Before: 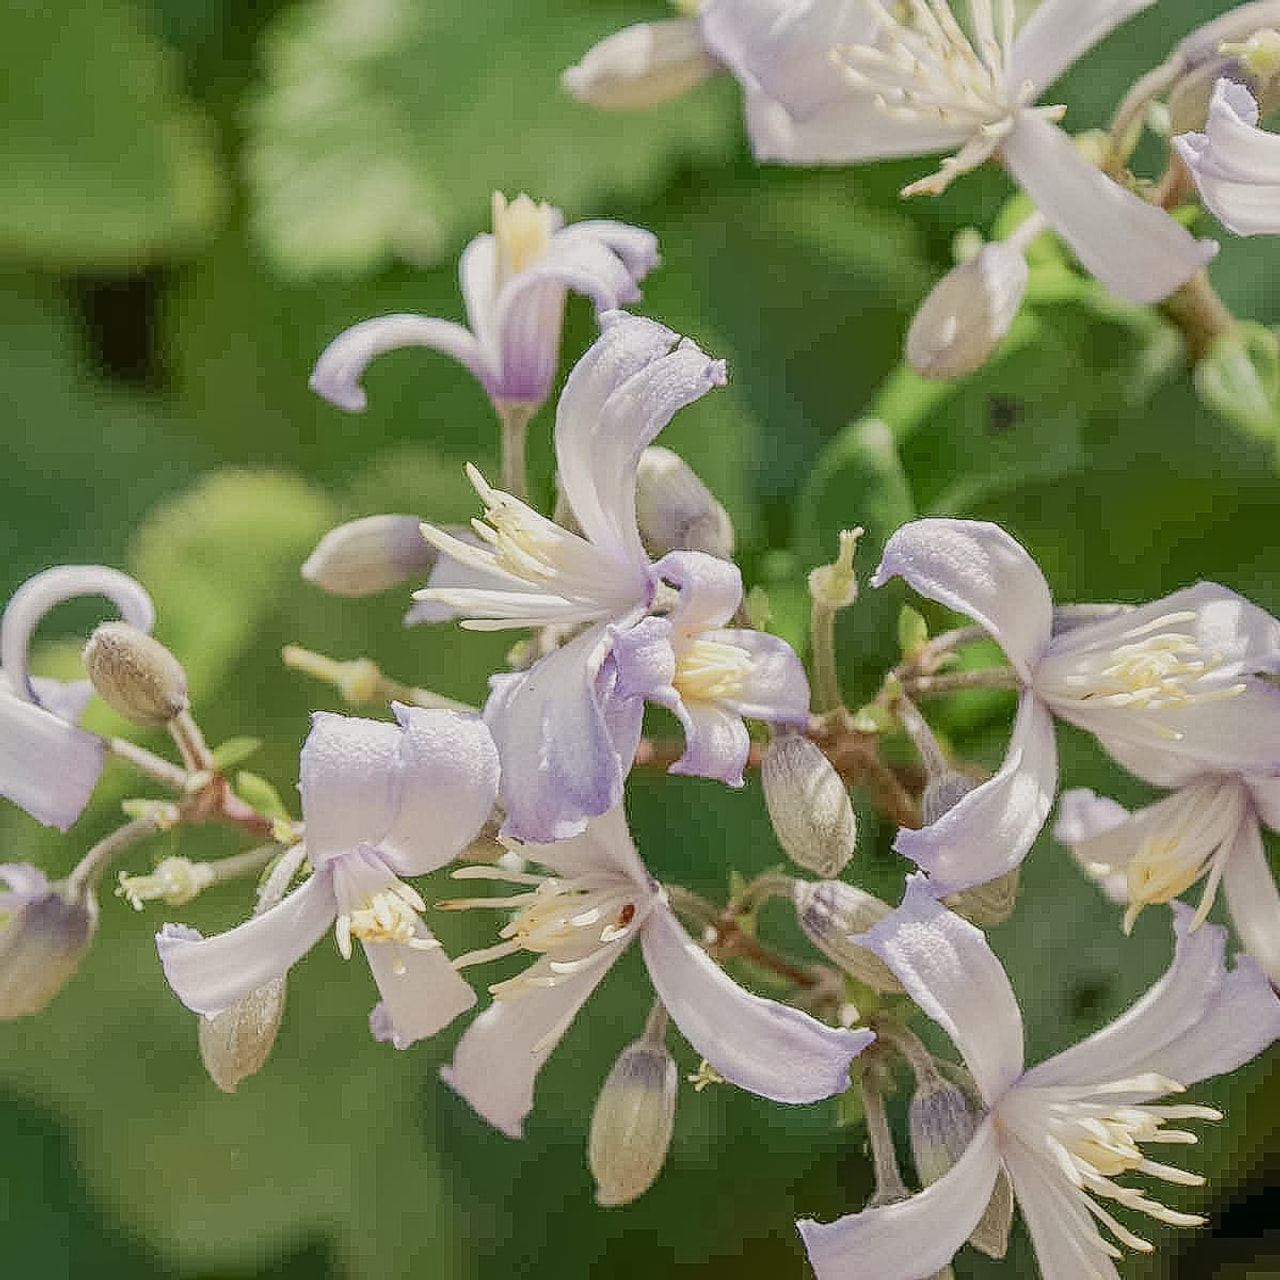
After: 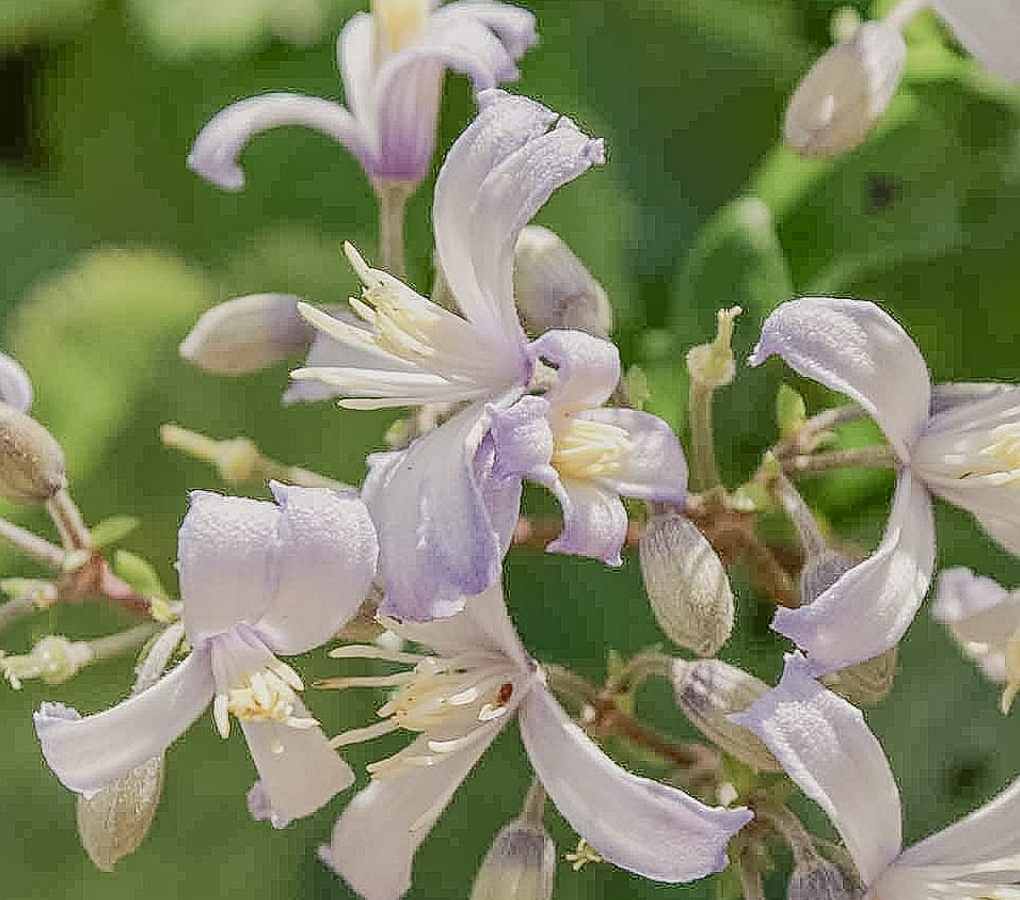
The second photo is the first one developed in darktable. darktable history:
sharpen: amount 0.212
crop: left 9.535%, top 17.317%, right 10.709%, bottom 12.358%
